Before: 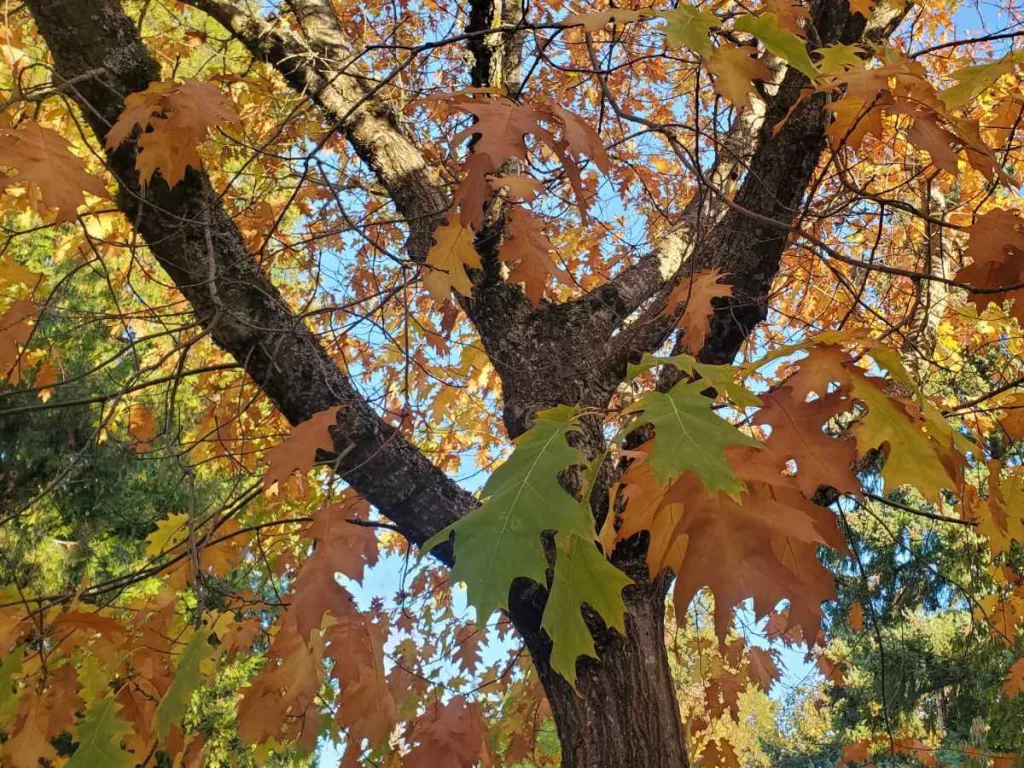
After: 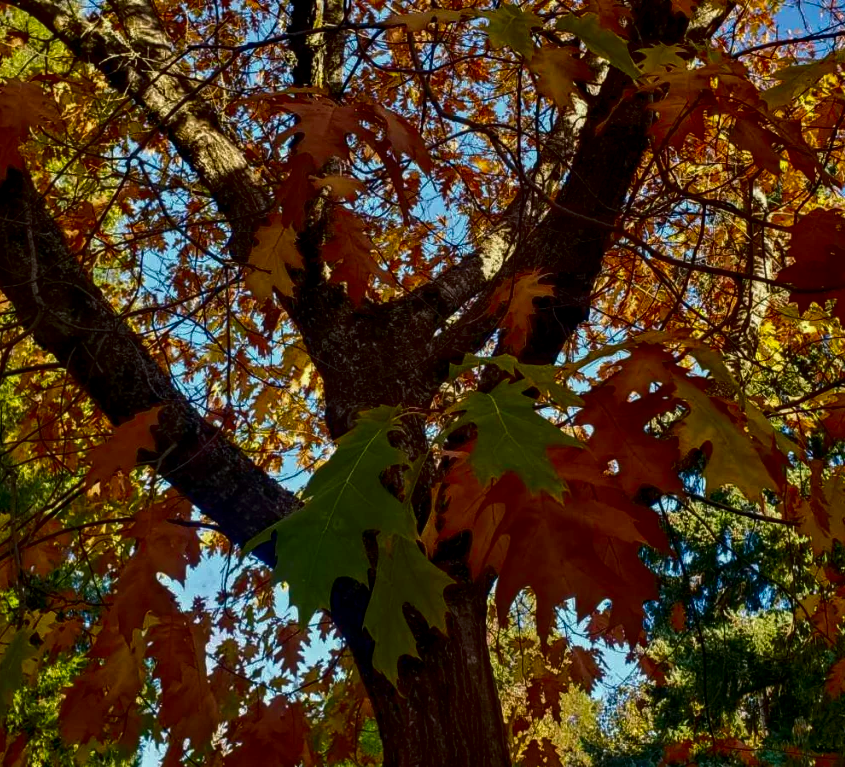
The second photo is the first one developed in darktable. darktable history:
local contrast: on, module defaults
contrast brightness saturation: contrast 0.085, brightness -0.578, saturation 0.167
crop: left 17.475%, bottom 0.05%
